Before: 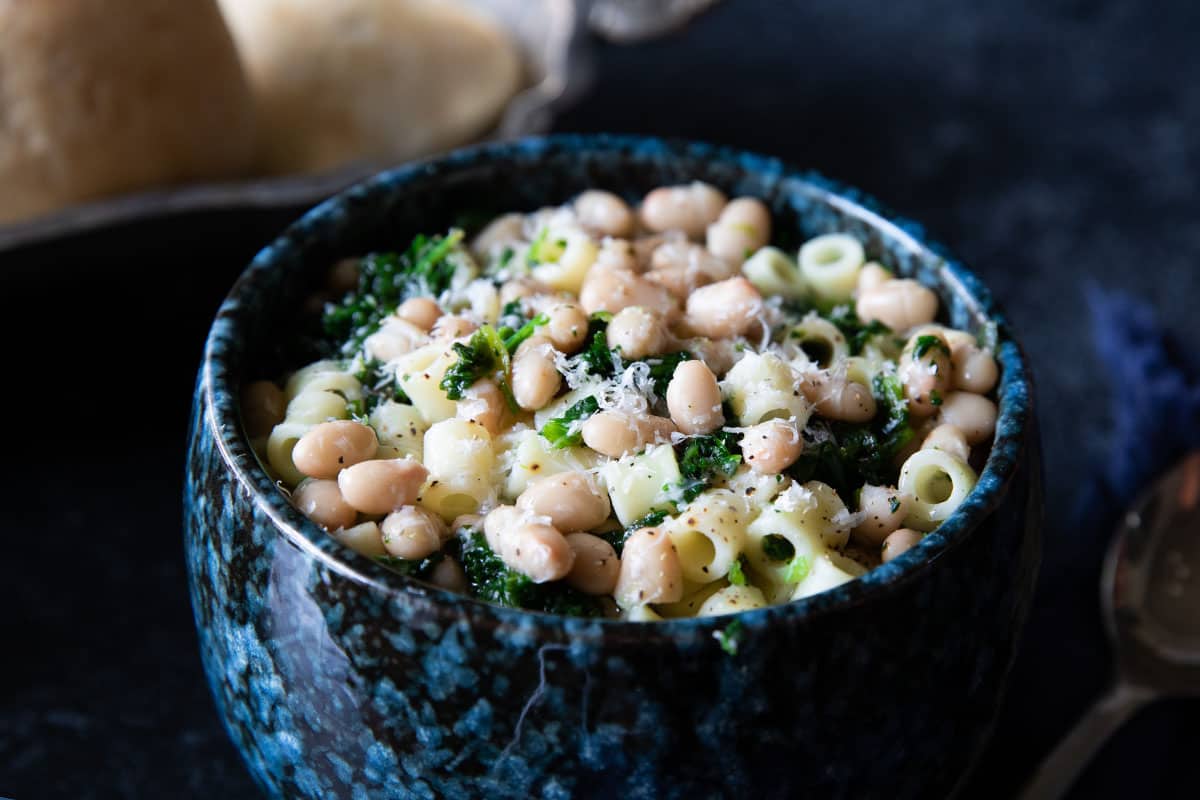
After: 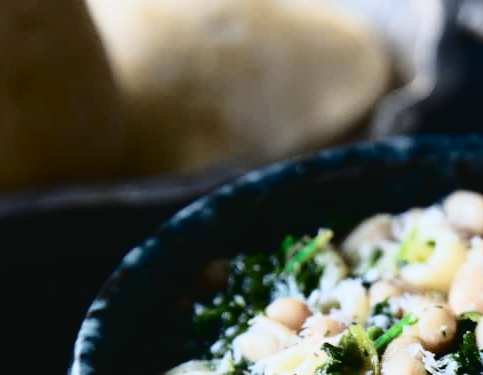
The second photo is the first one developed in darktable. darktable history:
crop and rotate: left 10.94%, top 0.097%, right 48.807%, bottom 52.96%
tone curve: curves: ch0 [(0, 0.032) (0.078, 0.052) (0.236, 0.168) (0.43, 0.472) (0.508, 0.566) (0.66, 0.754) (0.79, 0.883) (0.994, 0.974)]; ch1 [(0, 0) (0.161, 0.092) (0.35, 0.33) (0.379, 0.401) (0.456, 0.456) (0.508, 0.501) (0.547, 0.531) (0.573, 0.563) (0.625, 0.602) (0.718, 0.734) (1, 1)]; ch2 [(0, 0) (0.369, 0.427) (0.44, 0.434) (0.502, 0.501) (0.54, 0.537) (0.586, 0.59) (0.621, 0.604) (1, 1)], color space Lab, independent channels, preserve colors none
